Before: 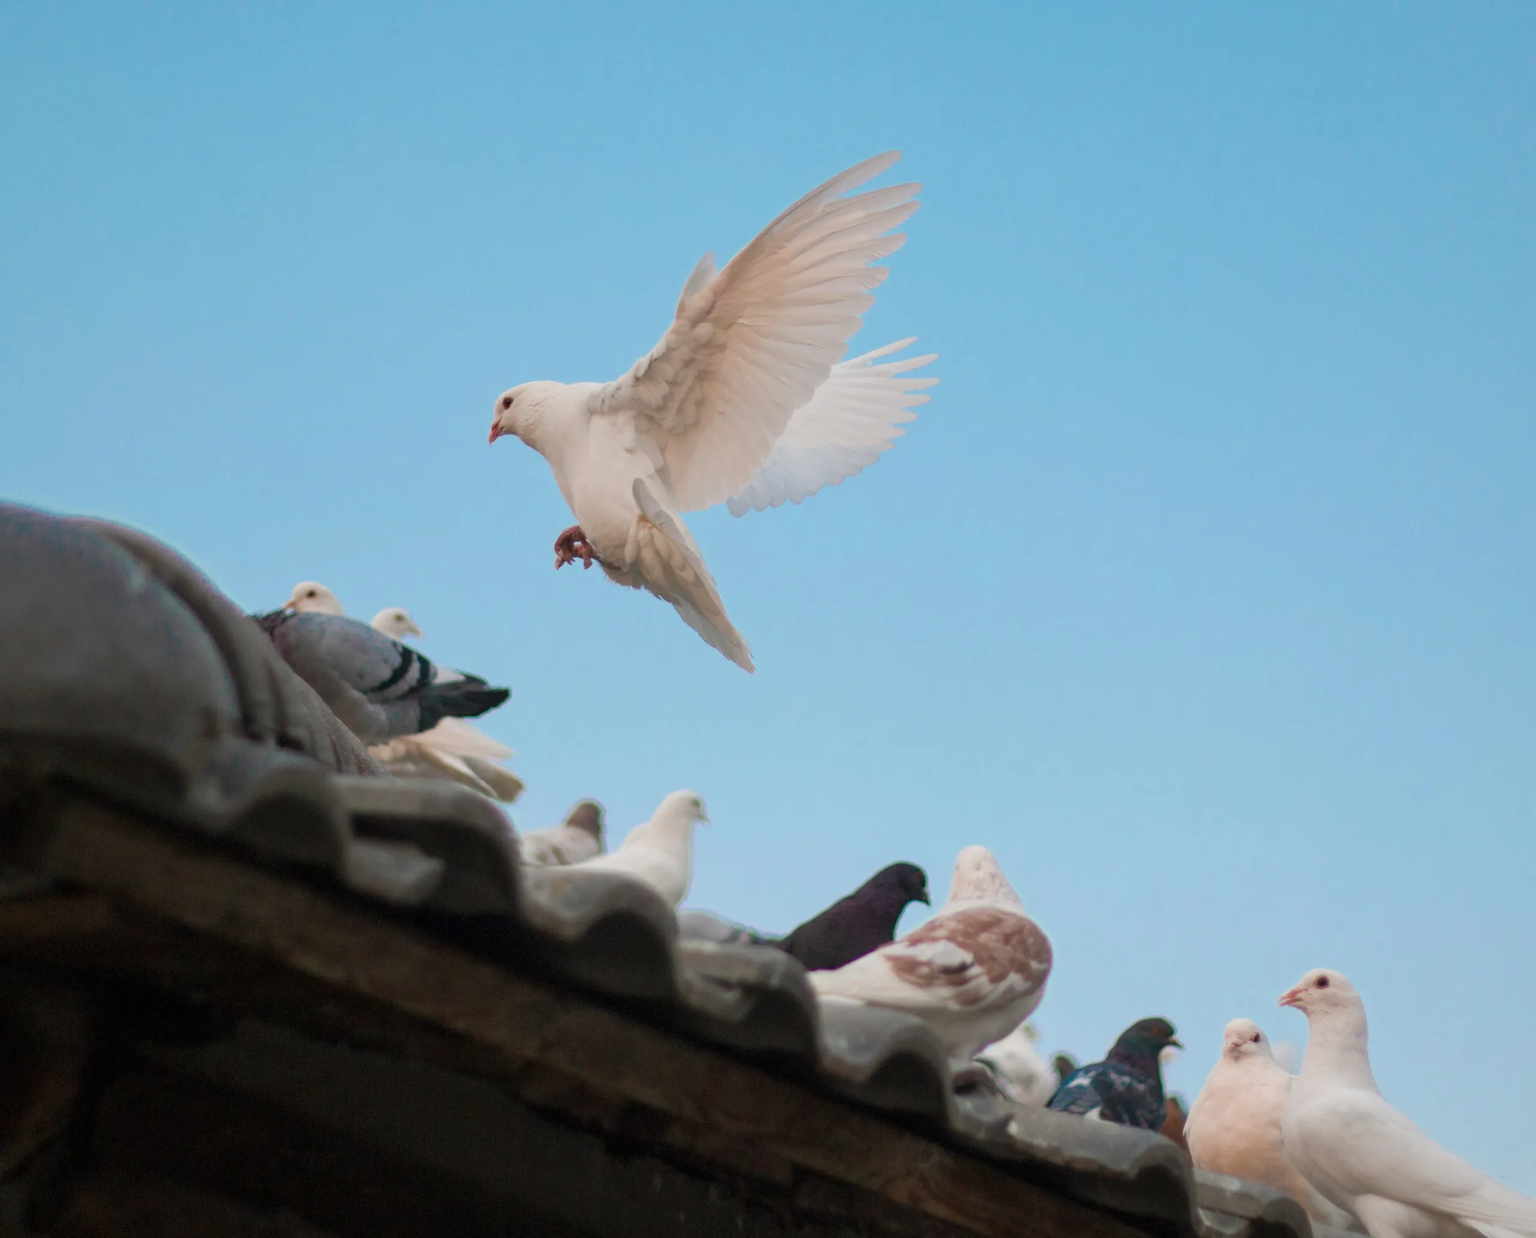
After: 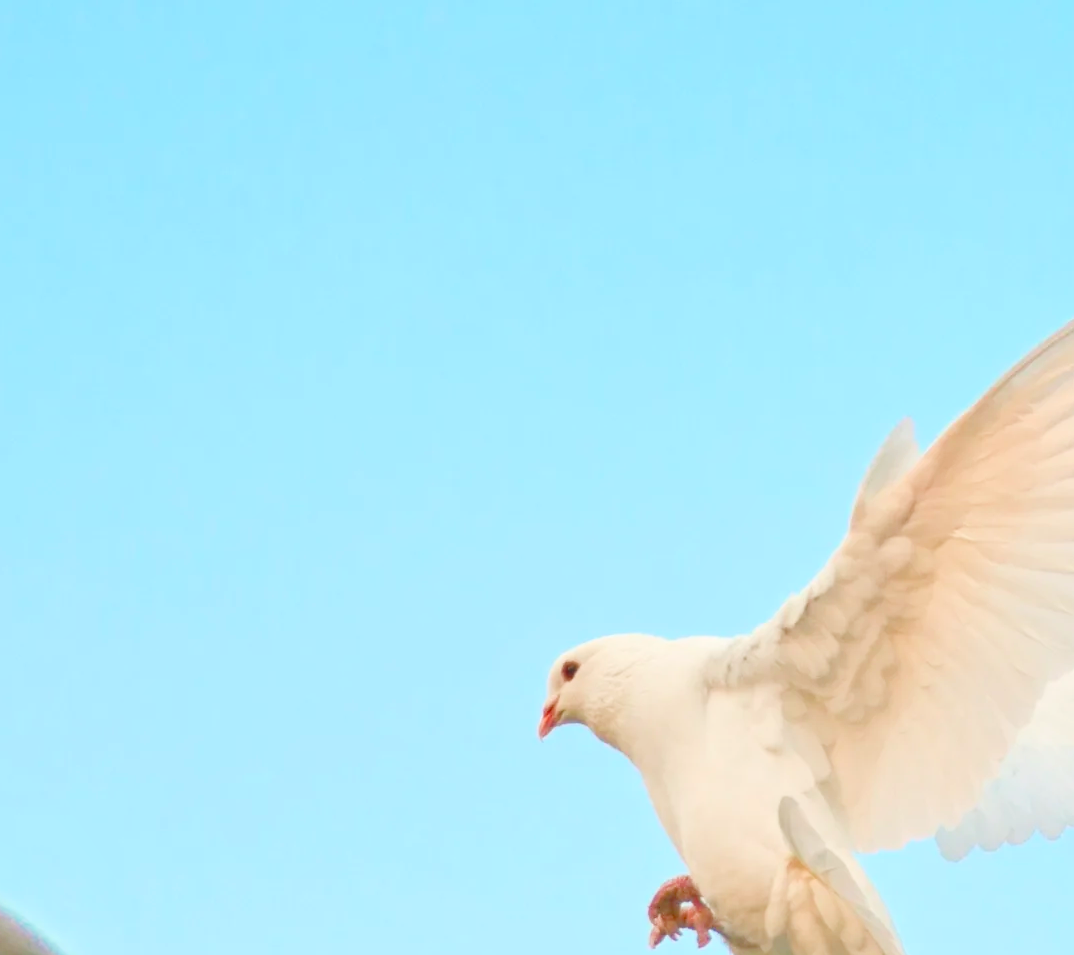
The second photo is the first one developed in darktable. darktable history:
color balance: mode lift, gamma, gain (sRGB), lift [1.04, 1, 1, 0.97], gamma [1.01, 1, 1, 0.97], gain [0.96, 1, 1, 0.97]
crop and rotate: left 10.817%, top 0.062%, right 47.194%, bottom 53.626%
color balance rgb: perceptual saturation grading › global saturation 20%, perceptual saturation grading › highlights -50%, perceptual saturation grading › shadows 30%, perceptual brilliance grading › global brilliance 10%, perceptual brilliance grading › shadows 15%
tone equalizer: -7 EV 0.15 EV, -6 EV 0.6 EV, -5 EV 1.15 EV, -4 EV 1.33 EV, -3 EV 1.15 EV, -2 EV 0.6 EV, -1 EV 0.15 EV, mask exposure compensation -0.5 EV
contrast brightness saturation: contrast 0.2, brightness 0.16, saturation 0.22
